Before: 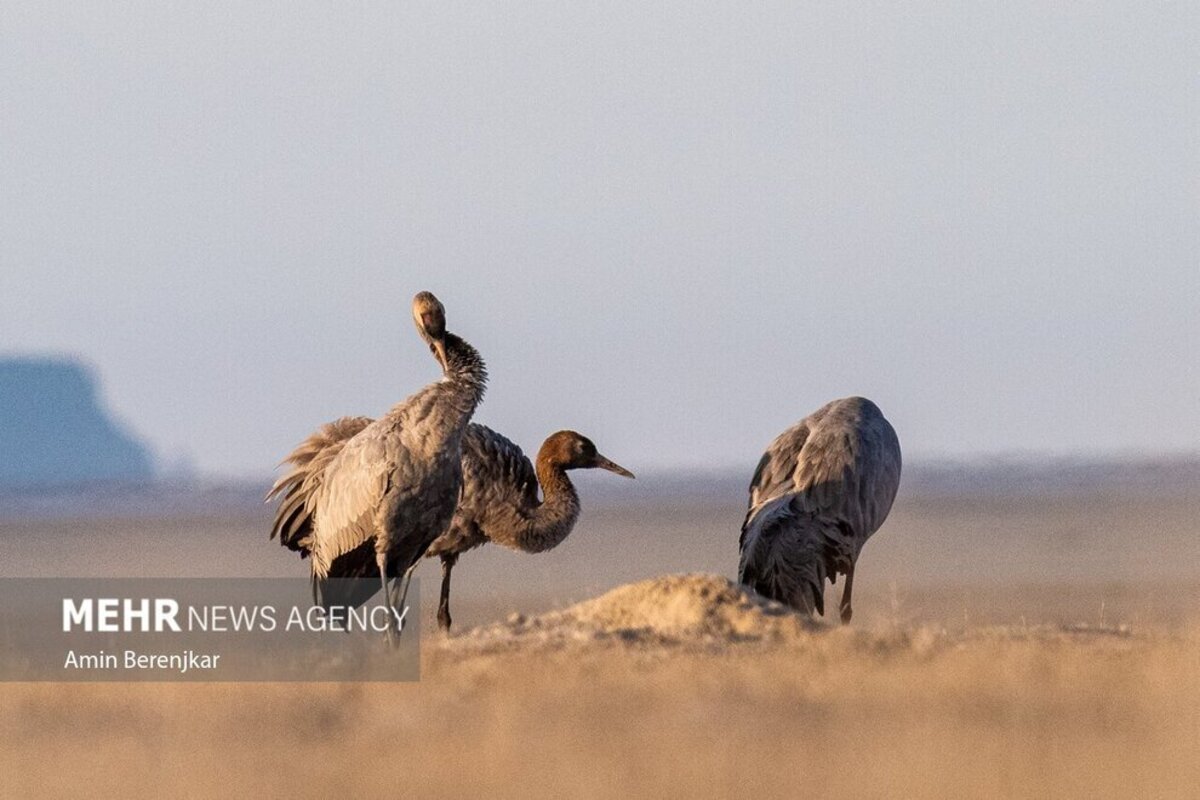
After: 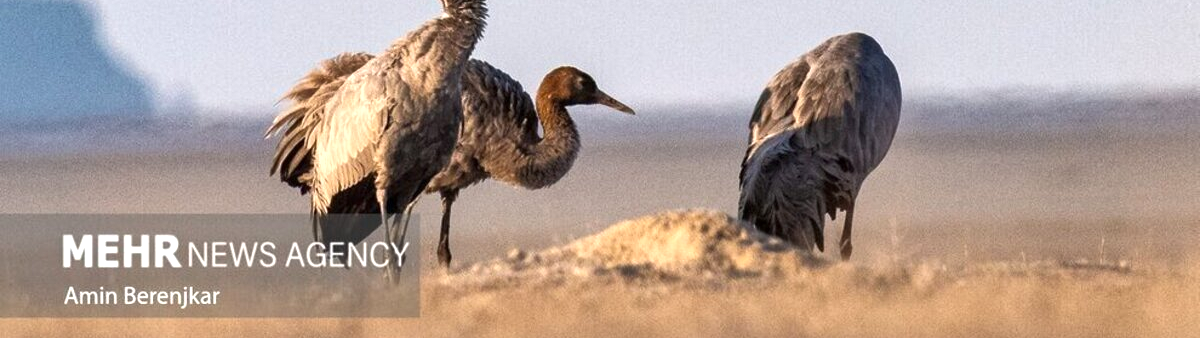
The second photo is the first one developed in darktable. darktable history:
shadows and highlights: soften with gaussian
contrast brightness saturation: saturation -0.088
exposure: exposure 0.605 EV, compensate highlight preservation false
crop: top 45.521%, bottom 12.156%
